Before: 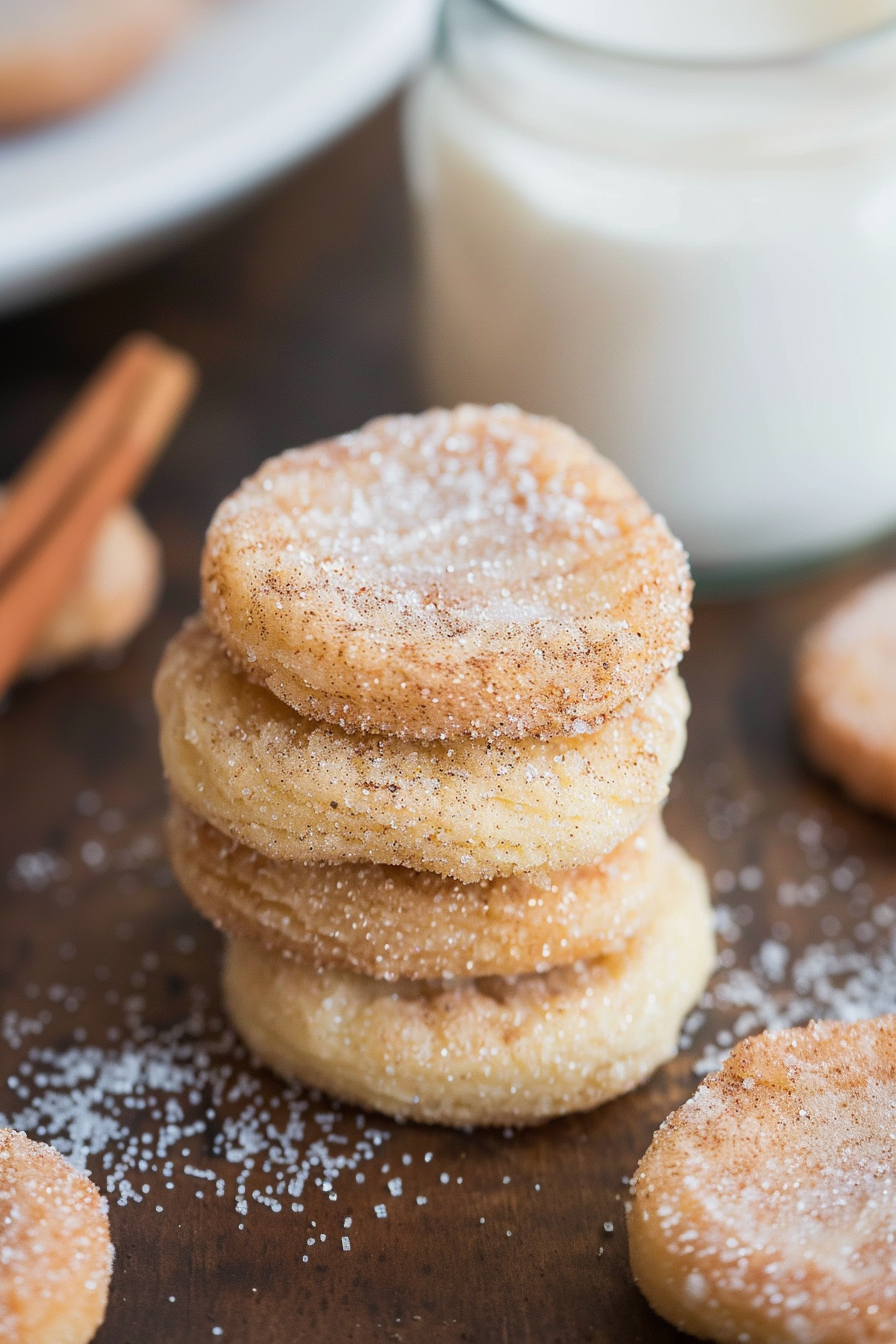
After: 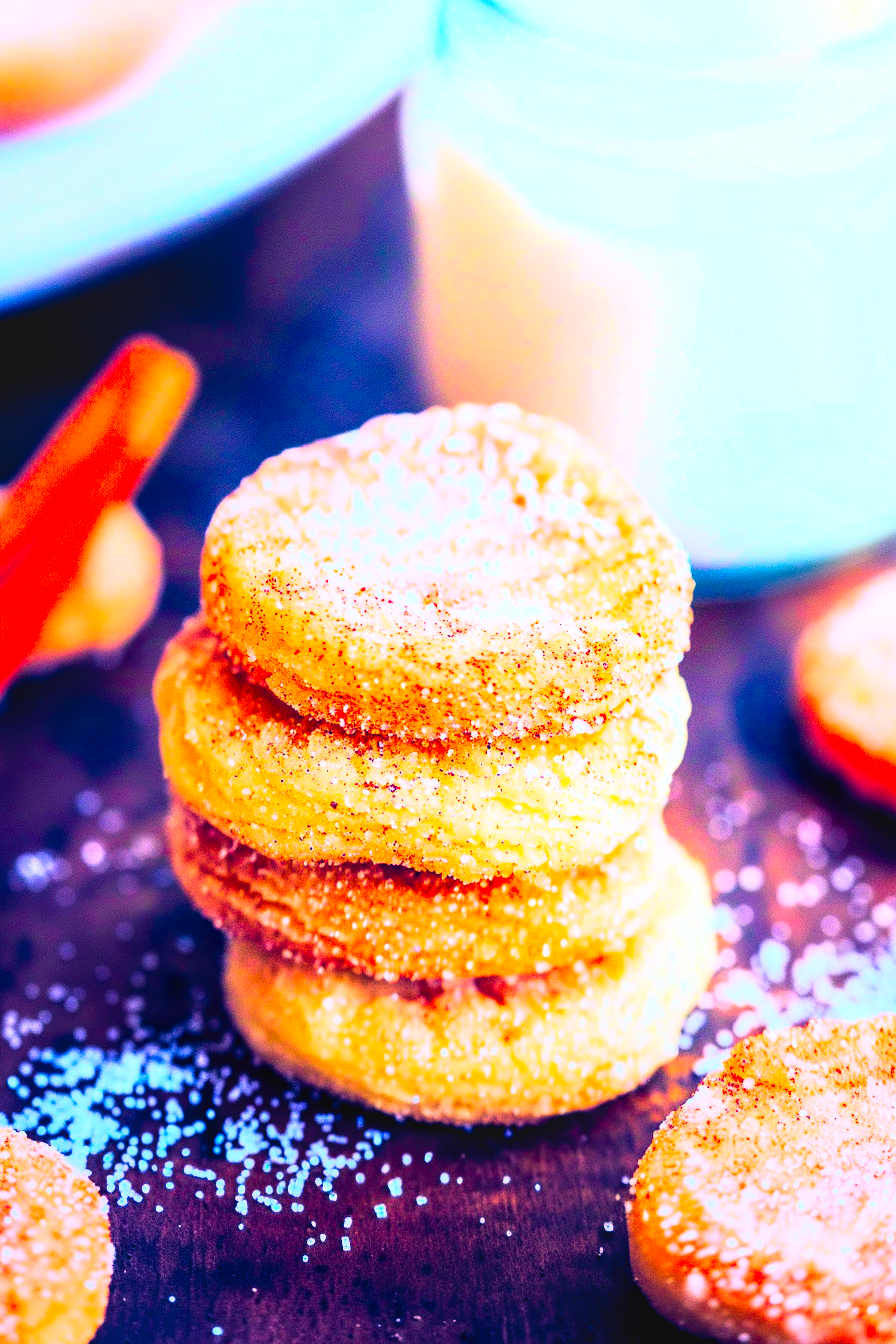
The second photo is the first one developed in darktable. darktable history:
color balance rgb: shadows lift › luminance -41.13%, shadows lift › chroma 14.13%, shadows lift › hue 260°, power › luminance -3.76%, power › chroma 0.56%, power › hue 40.37°, highlights gain › luminance 16.81%, highlights gain › chroma 2.94%, highlights gain › hue 260°, global offset › luminance -0.29%, global offset › chroma 0.31%, global offset › hue 260°, perceptual saturation grading › global saturation 20%, perceptual saturation grading › highlights -13.92%, perceptual saturation grading › shadows 50%
color correction: highlights a* 1.59, highlights b* -1.7, saturation 2.48
local contrast: on, module defaults
graduated density: rotation -180°, offset 24.95
rgb curve: curves: ch0 [(0, 0) (0.21, 0.15) (0.24, 0.21) (0.5, 0.75) (0.75, 0.96) (0.89, 0.99) (1, 1)]; ch1 [(0, 0.02) (0.21, 0.13) (0.25, 0.2) (0.5, 0.67) (0.75, 0.9) (0.89, 0.97) (1, 1)]; ch2 [(0, 0.02) (0.21, 0.13) (0.25, 0.2) (0.5, 0.67) (0.75, 0.9) (0.89, 0.97) (1, 1)], compensate middle gray true
exposure: exposure 0.6 EV, compensate highlight preservation false
